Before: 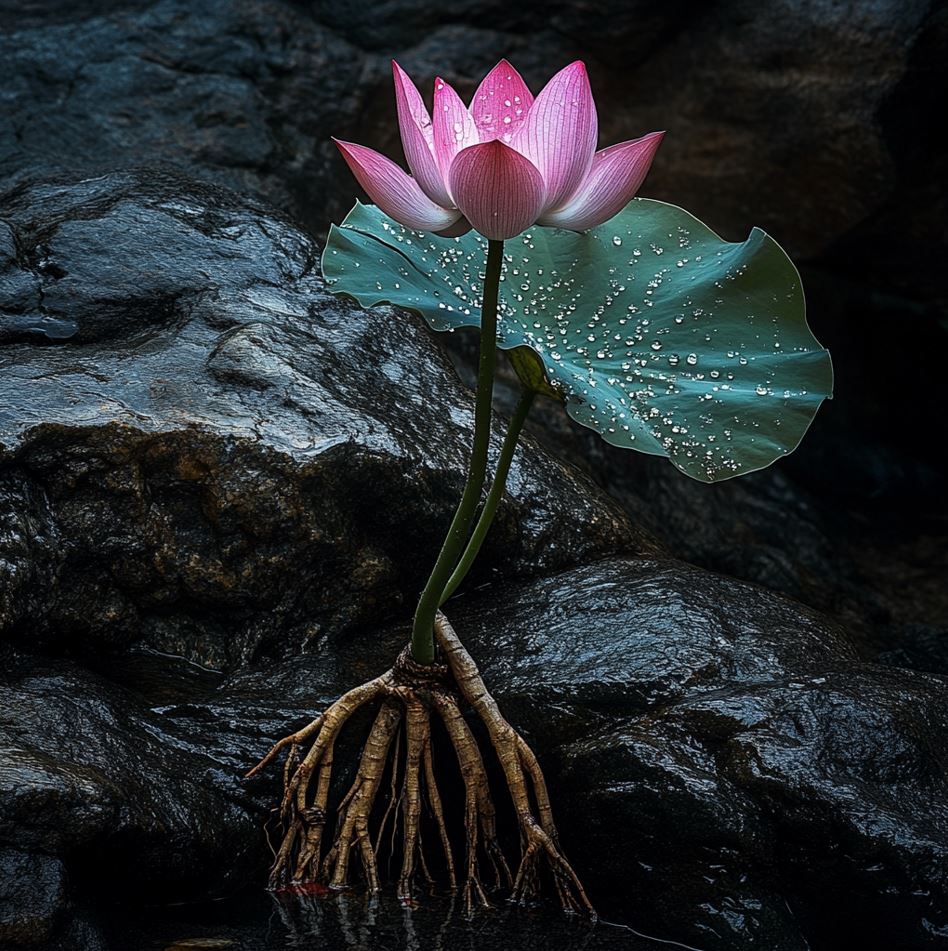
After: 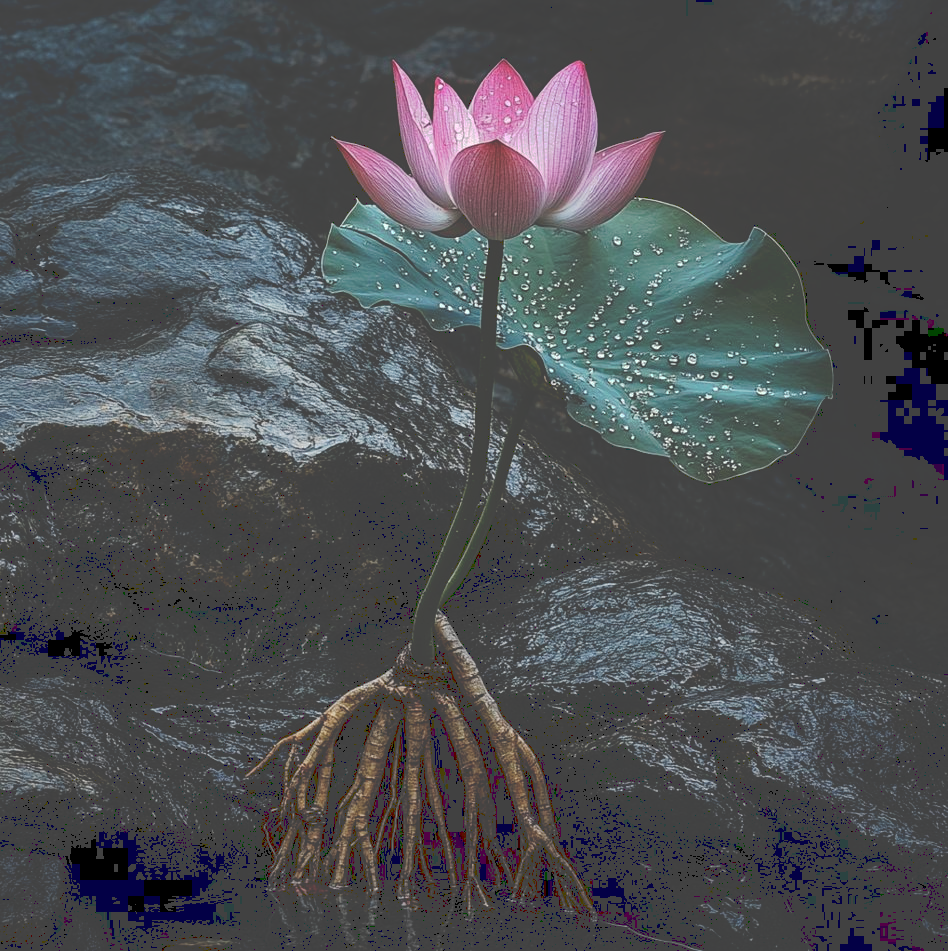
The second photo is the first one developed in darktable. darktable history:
tone curve: curves: ch0 [(0, 0) (0.003, 0.277) (0.011, 0.277) (0.025, 0.279) (0.044, 0.282) (0.069, 0.286) (0.1, 0.289) (0.136, 0.294) (0.177, 0.318) (0.224, 0.345) (0.277, 0.379) (0.335, 0.425) (0.399, 0.481) (0.468, 0.542) (0.543, 0.594) (0.623, 0.662) (0.709, 0.731) (0.801, 0.792) (0.898, 0.851) (1, 1)], preserve colors none
white balance: red 1.009, blue 0.985
